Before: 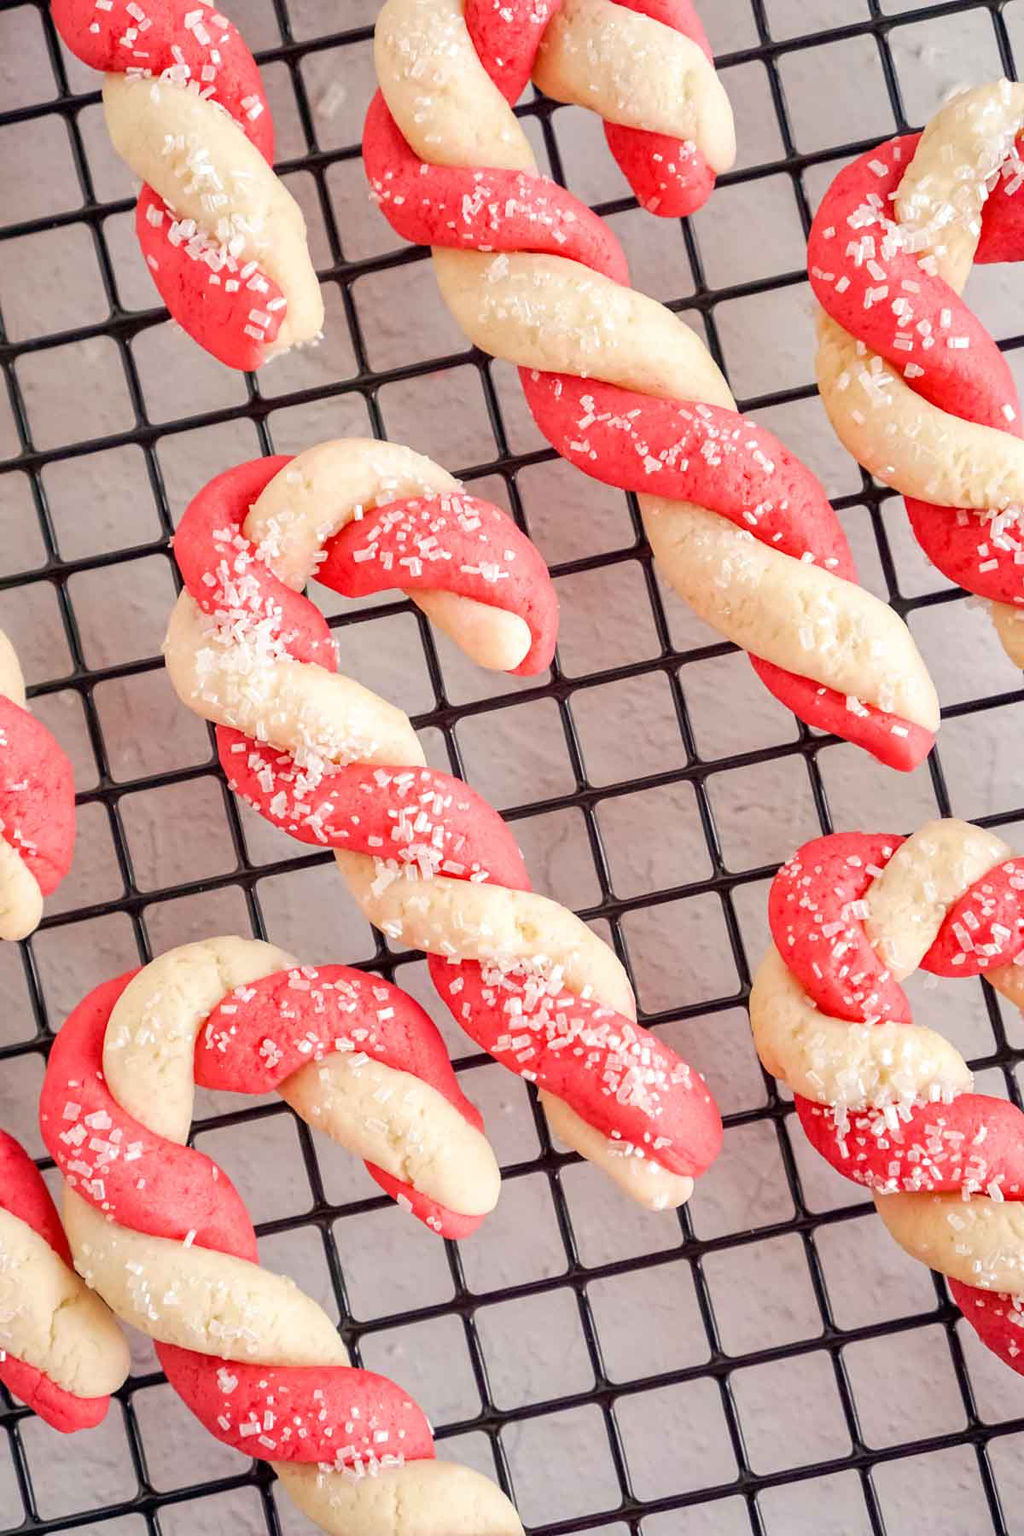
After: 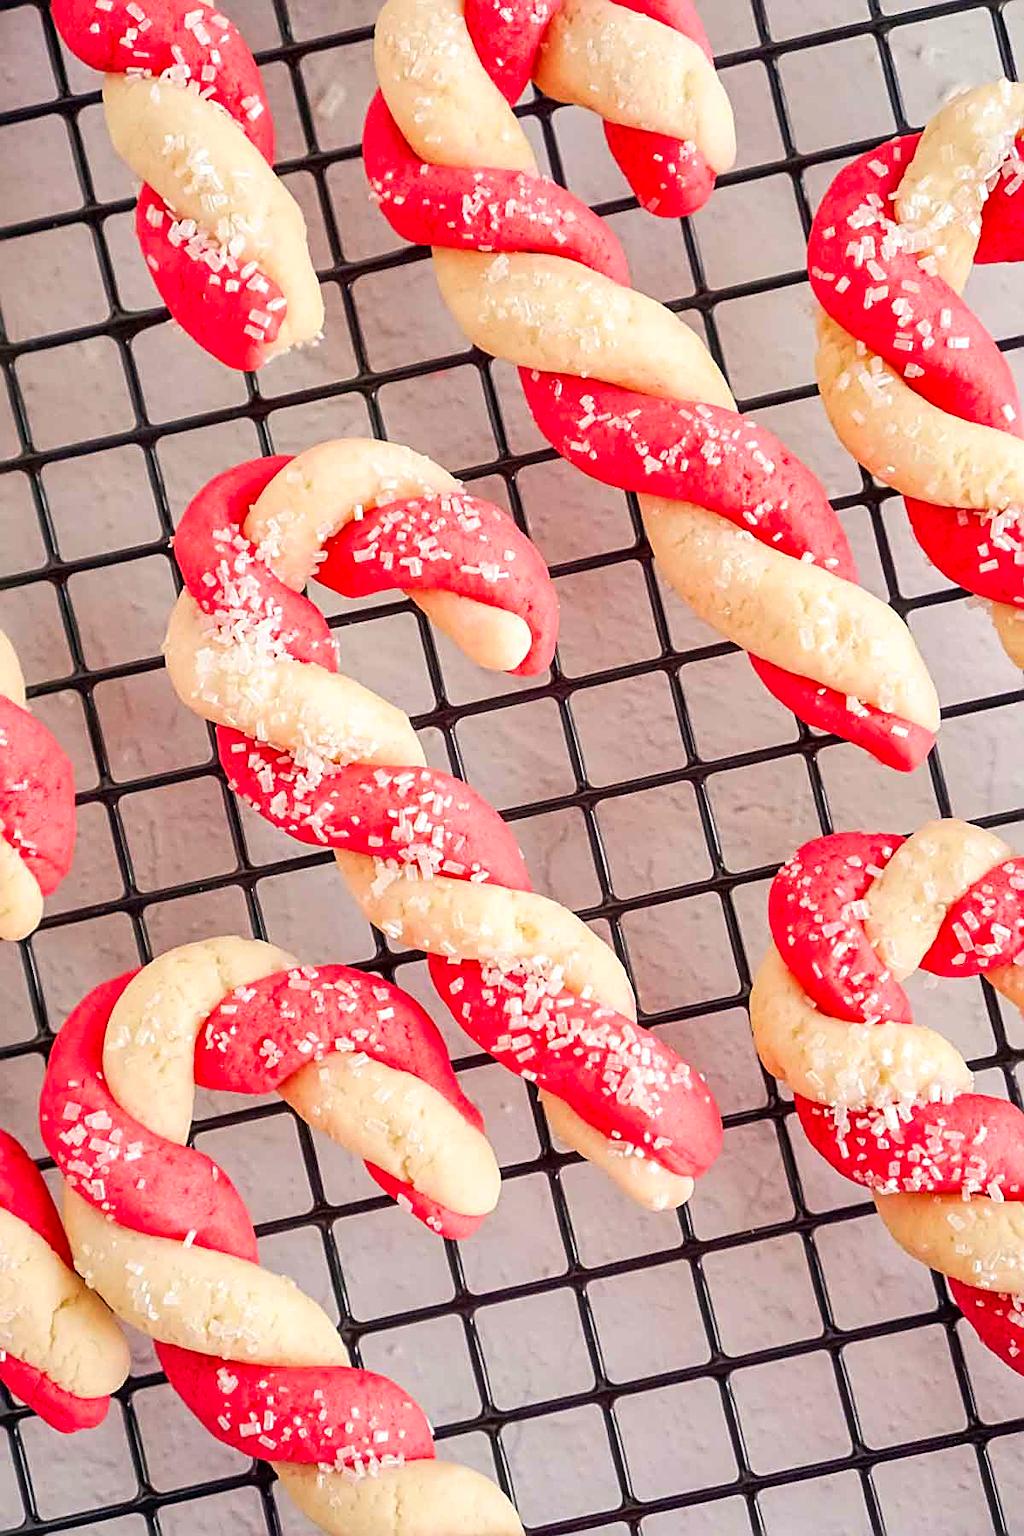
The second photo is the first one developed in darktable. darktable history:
contrast brightness saturation: contrast 0.089, saturation 0.27
haze removal: strength -0.038, compatibility mode true, adaptive false
sharpen: radius 2.534, amount 0.619
